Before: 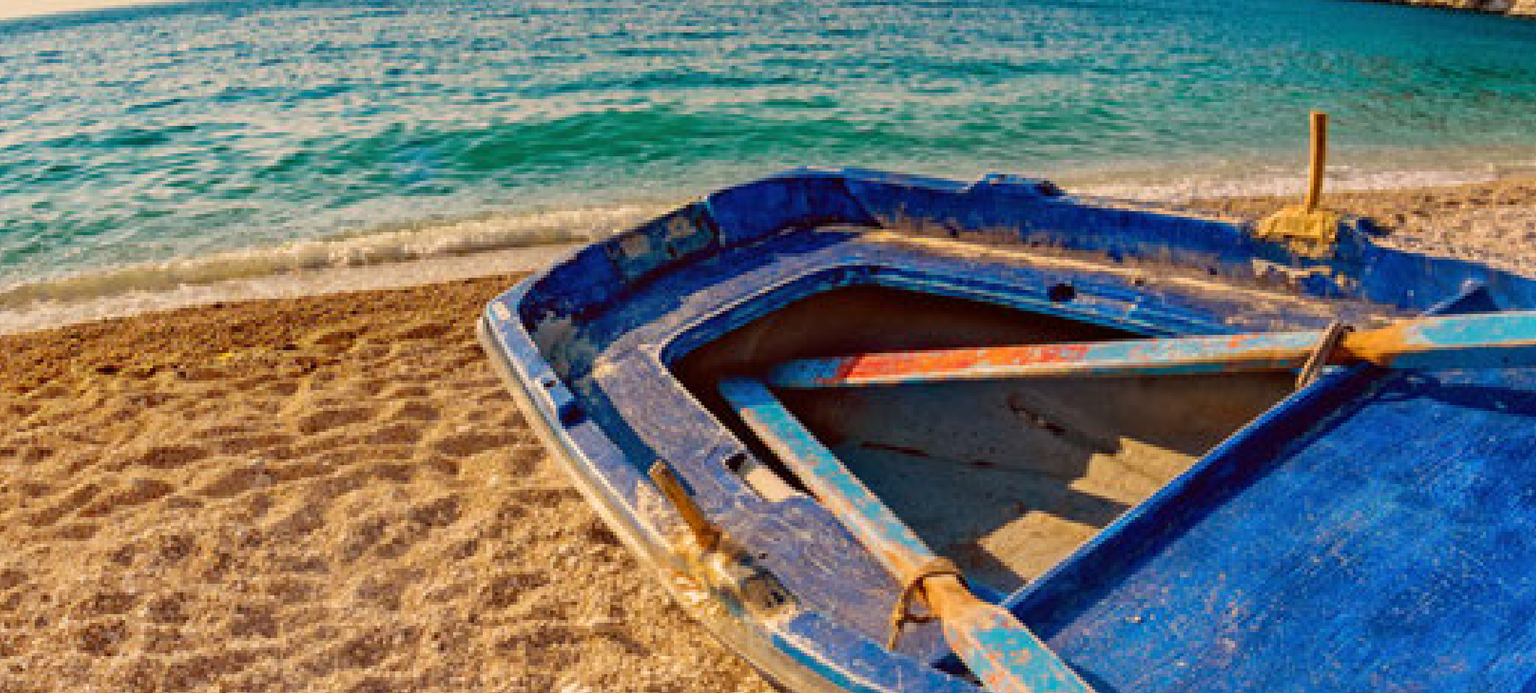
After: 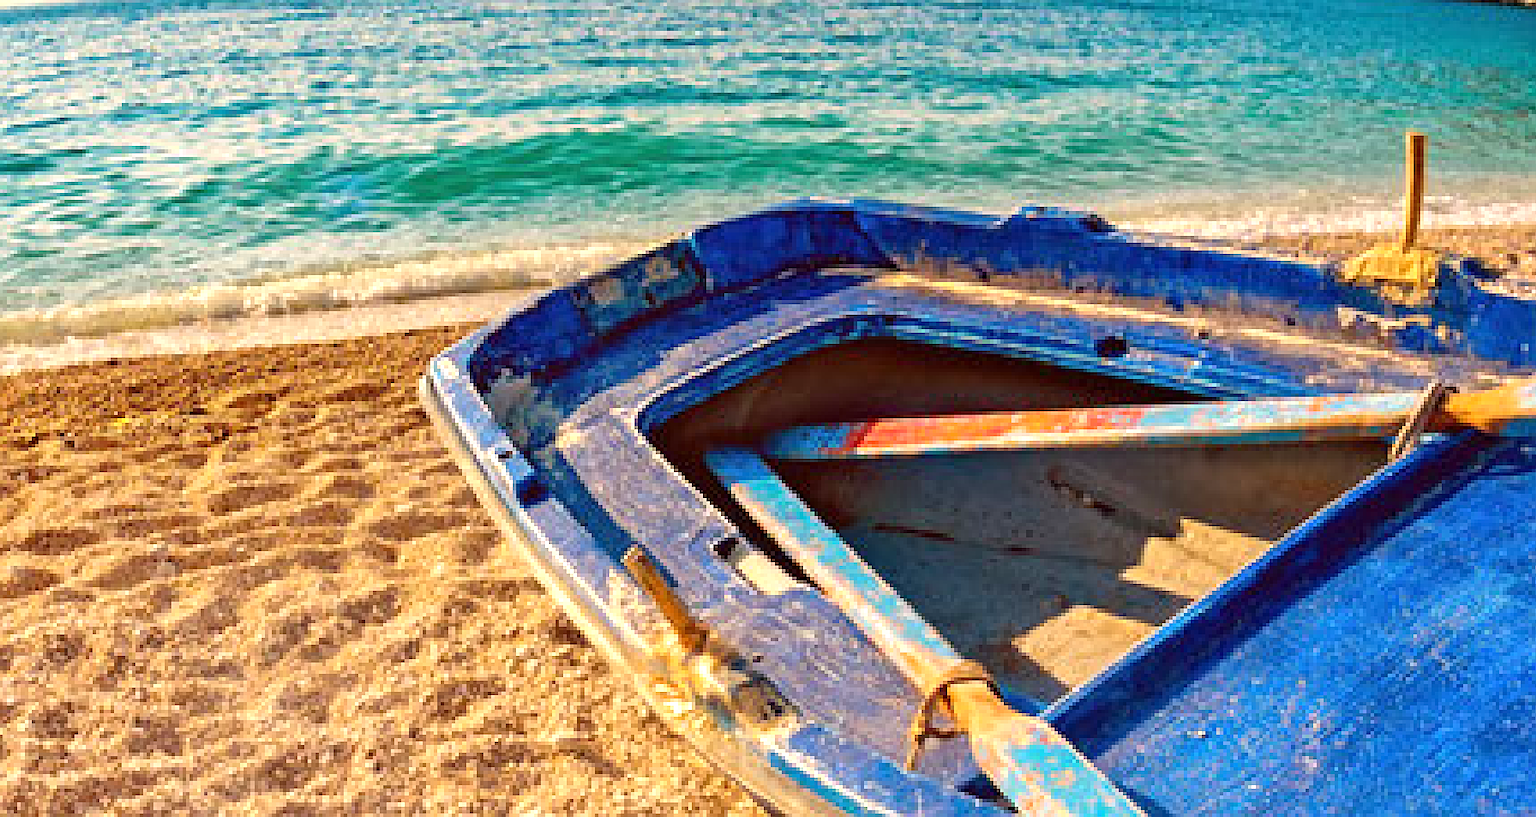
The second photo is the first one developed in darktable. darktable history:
sharpen: on, module defaults
crop: left 8.026%, right 7.374%
exposure: black level correction 0, exposure 0.7 EV, compensate exposure bias true, compensate highlight preservation false
